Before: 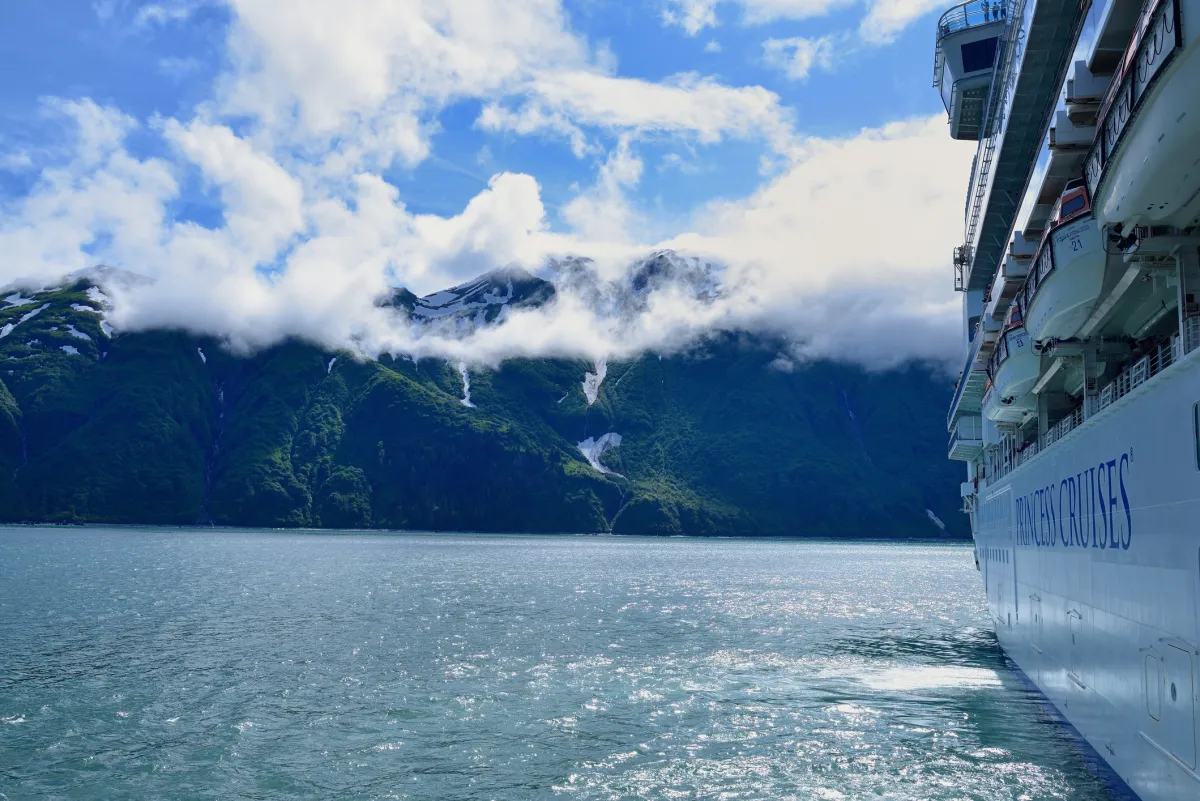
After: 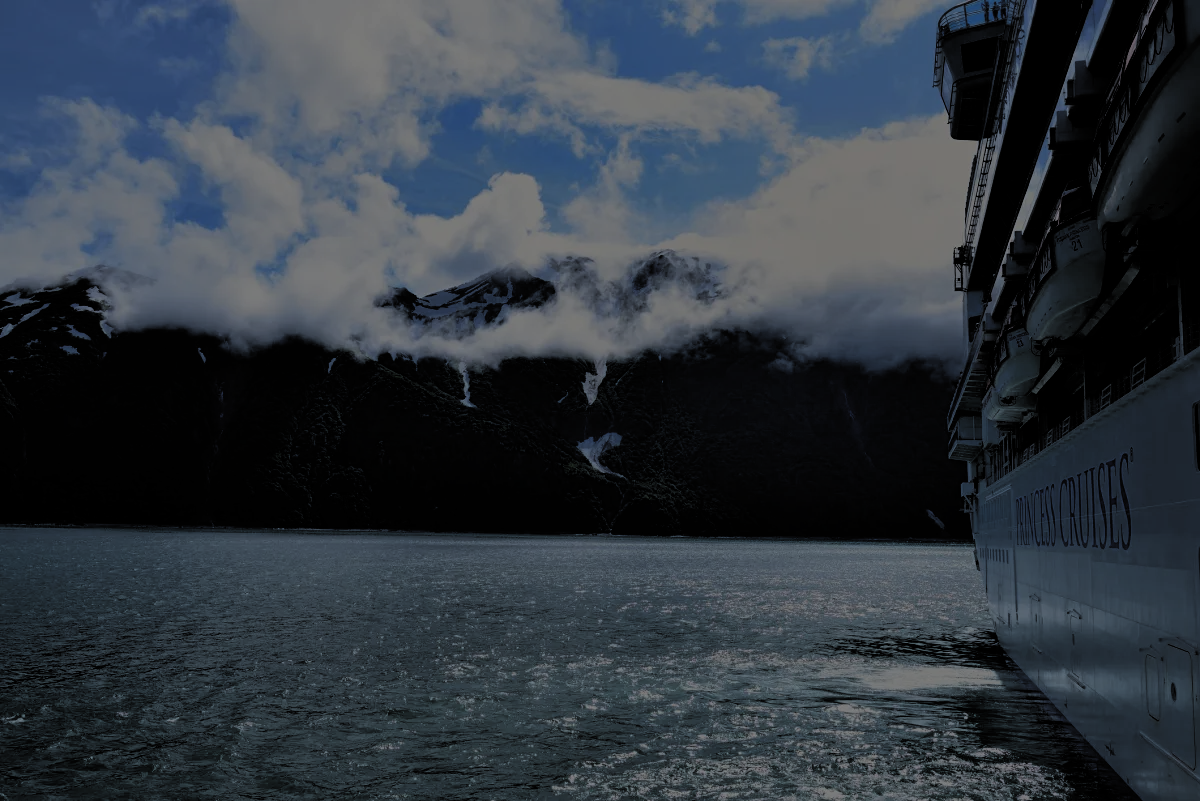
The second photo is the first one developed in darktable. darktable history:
exposure: exposure -2.1 EV, compensate highlight preservation false
filmic rgb: black relative exposure -3.81 EV, white relative exposure 3.48 EV, hardness 2.65, contrast 1.104, color science v4 (2020)
